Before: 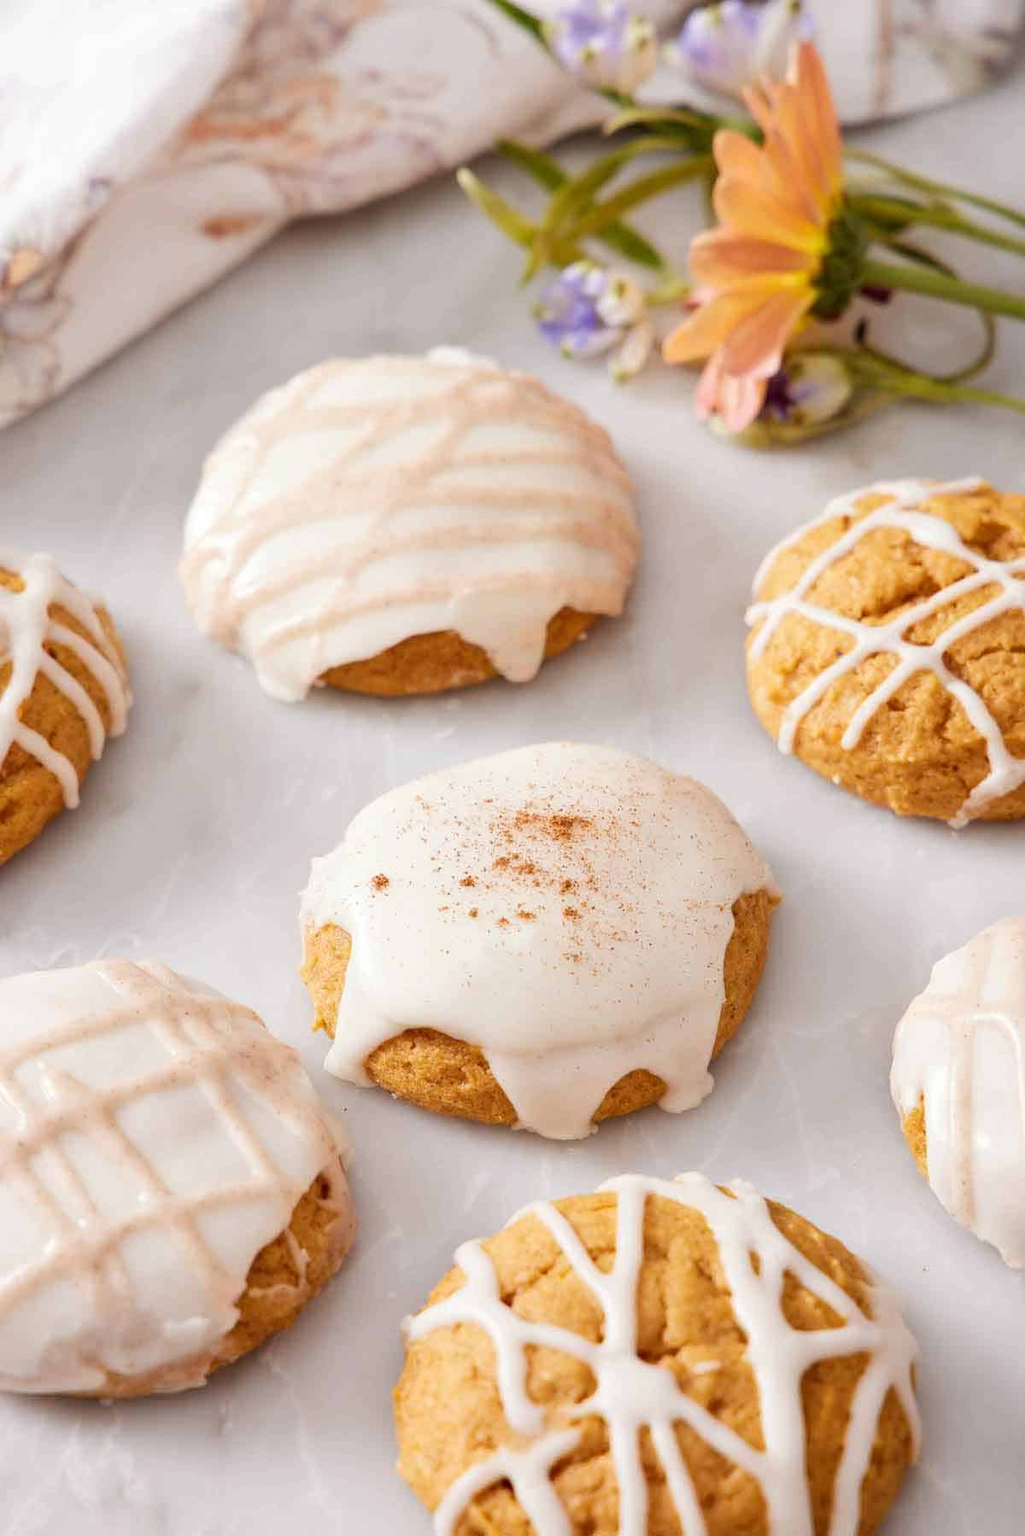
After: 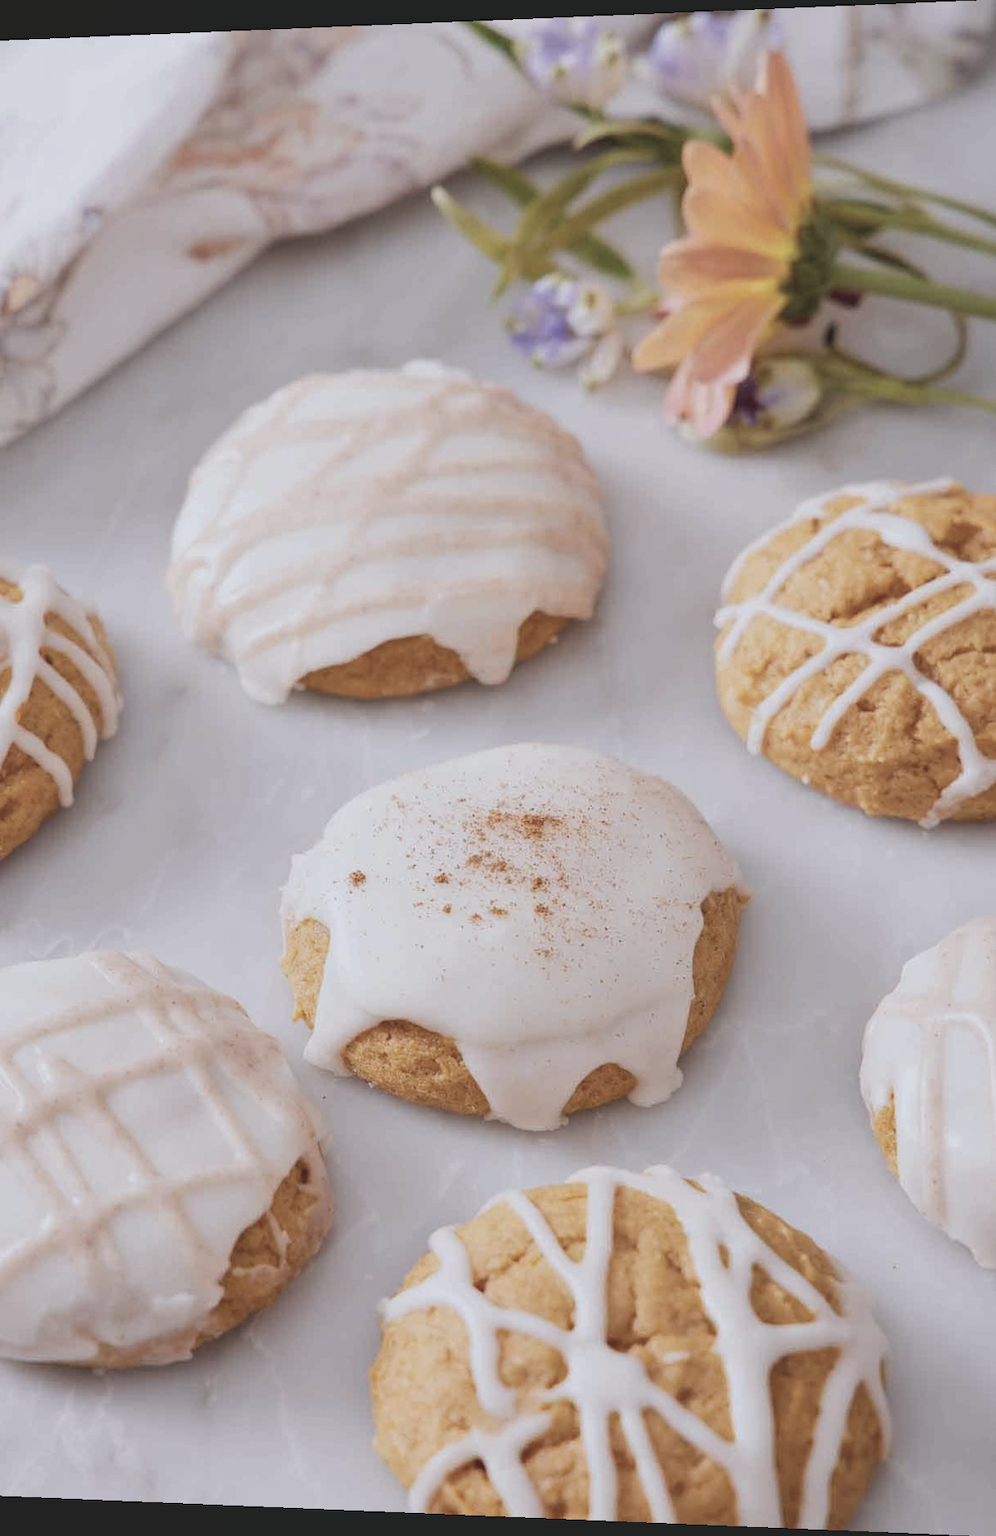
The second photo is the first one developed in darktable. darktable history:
contrast equalizer: octaves 7, y [[0.6 ×6], [0.55 ×6], [0 ×6], [0 ×6], [0 ×6]], mix 0.15
contrast brightness saturation: contrast -0.26, saturation -0.43
color calibration: illuminant as shot in camera, x 0.358, y 0.373, temperature 4628.91 K
rotate and perspective: lens shift (horizontal) -0.055, automatic cropping off
